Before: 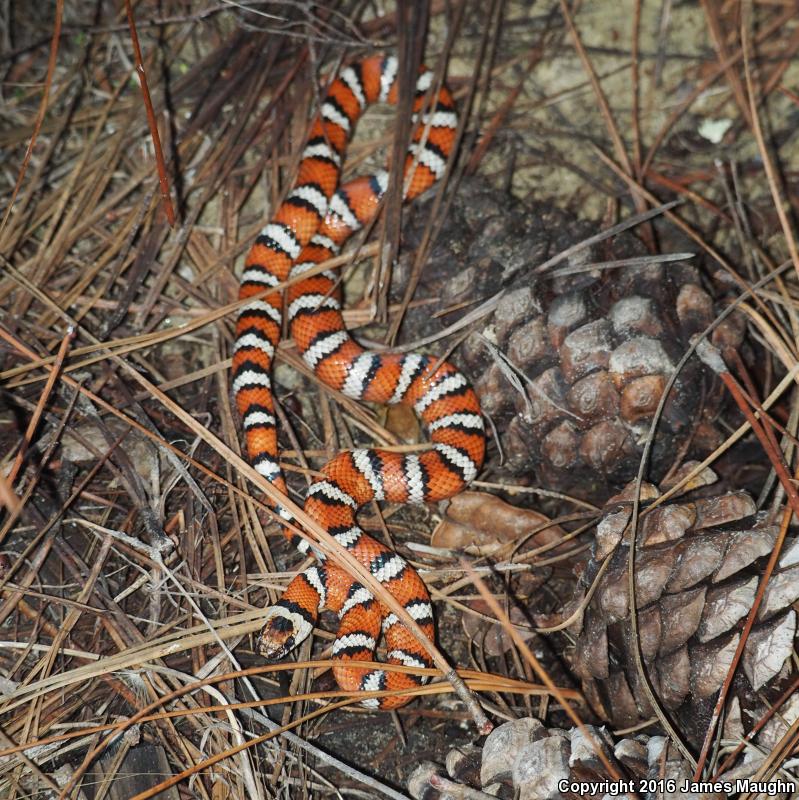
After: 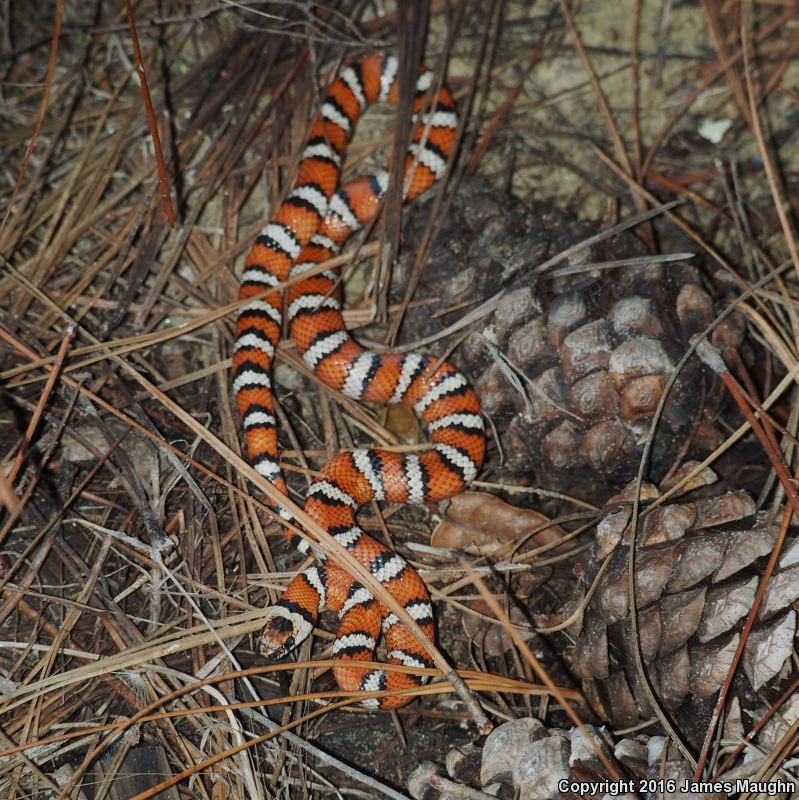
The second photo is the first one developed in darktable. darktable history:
exposure: exposure -0.408 EV, compensate highlight preservation false
